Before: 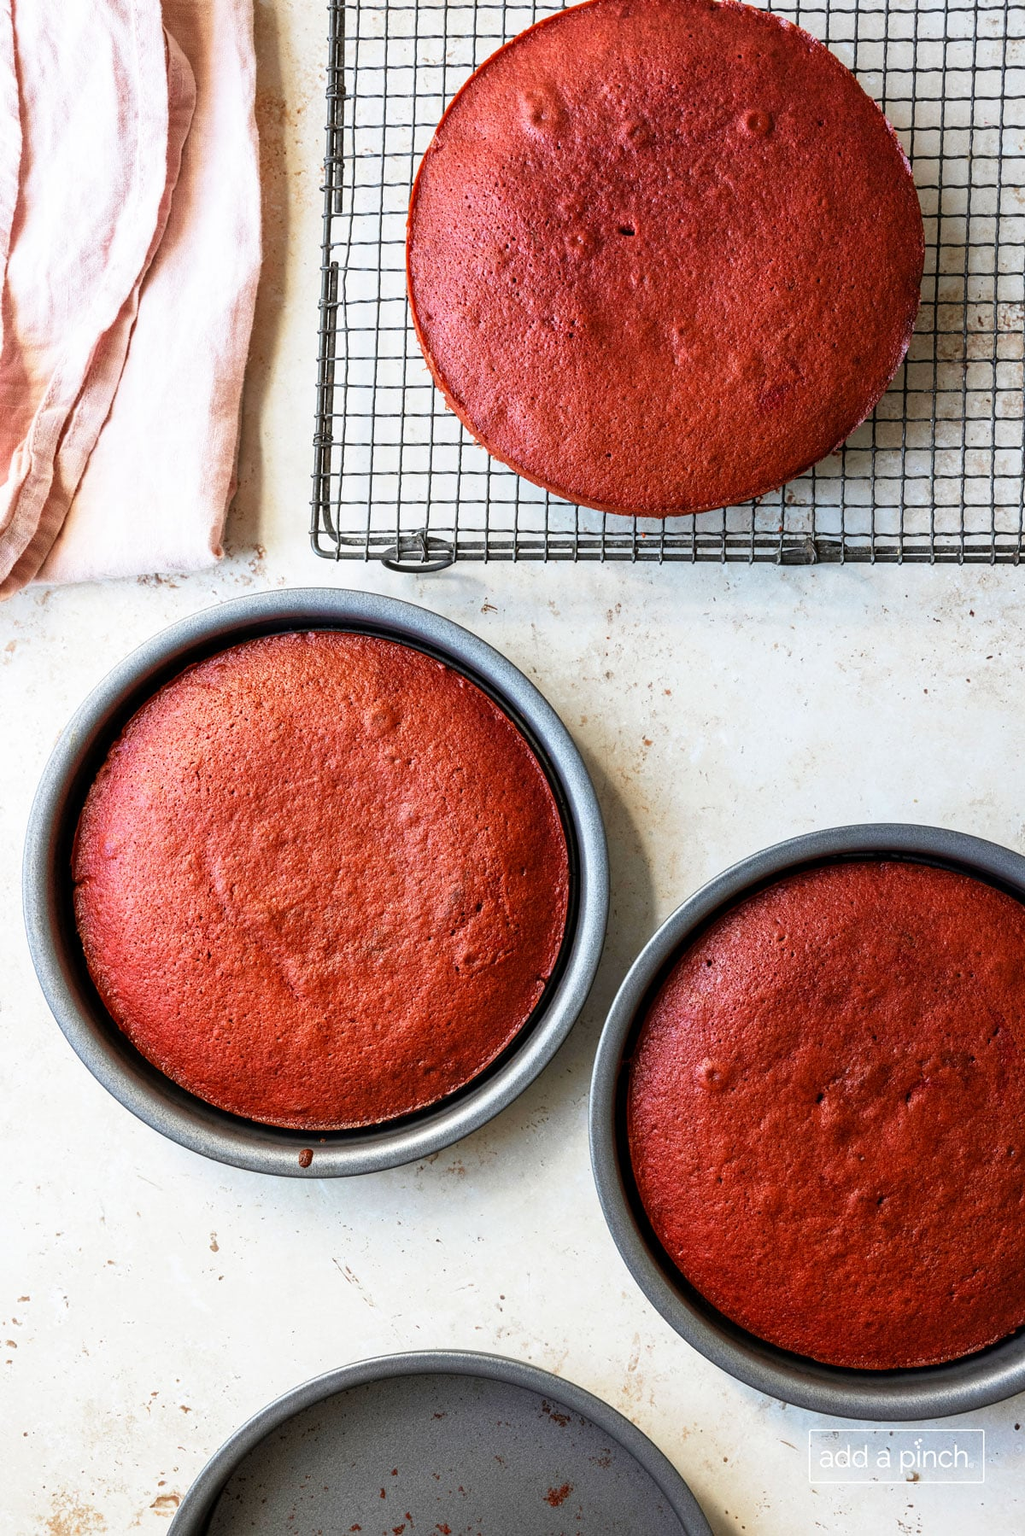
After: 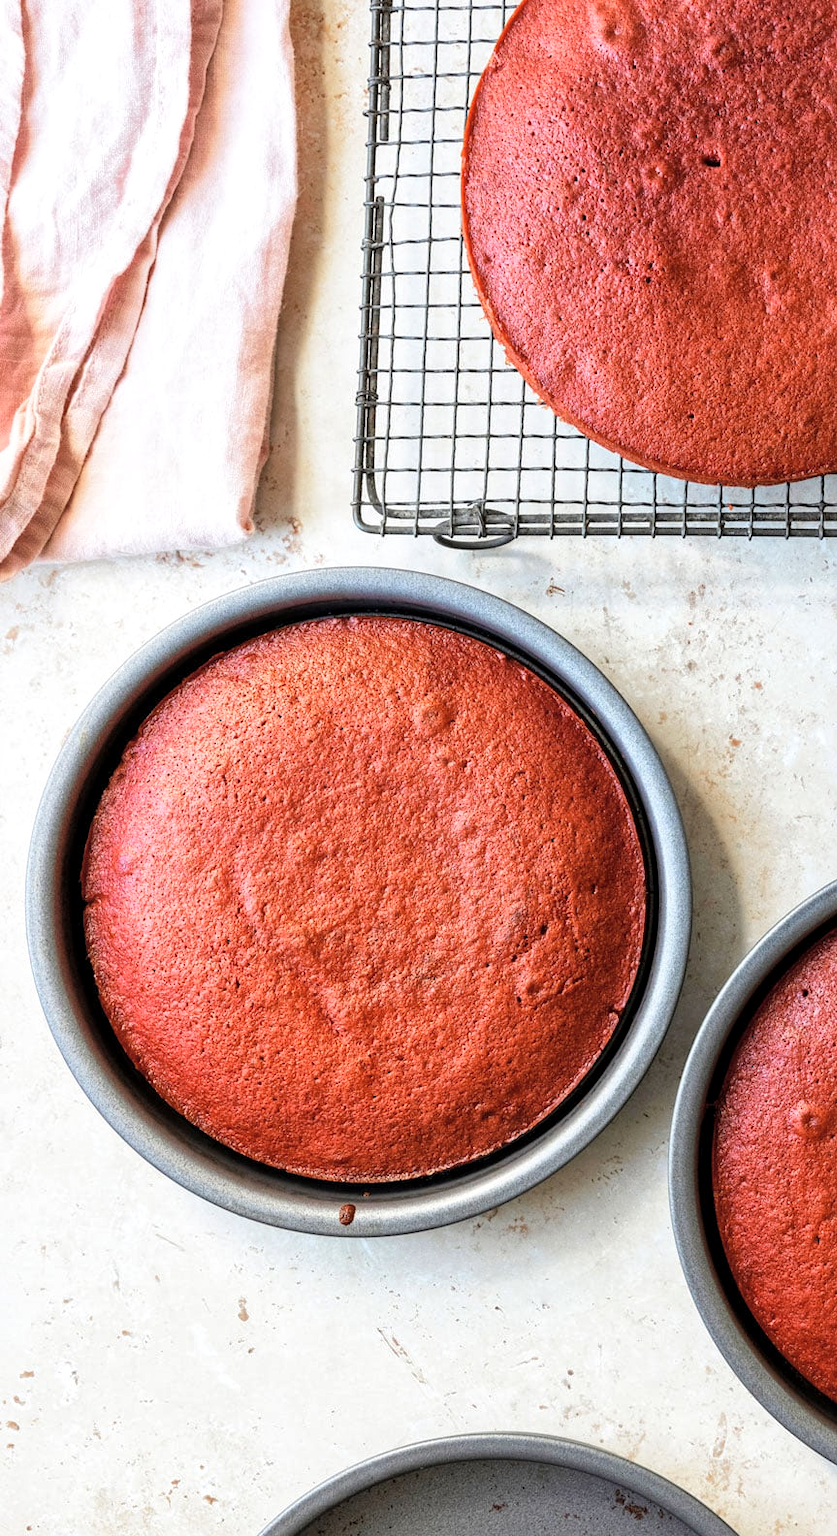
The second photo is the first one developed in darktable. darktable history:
crop: top 5.803%, right 27.864%, bottom 5.804%
global tonemap: drago (1, 100), detail 1
